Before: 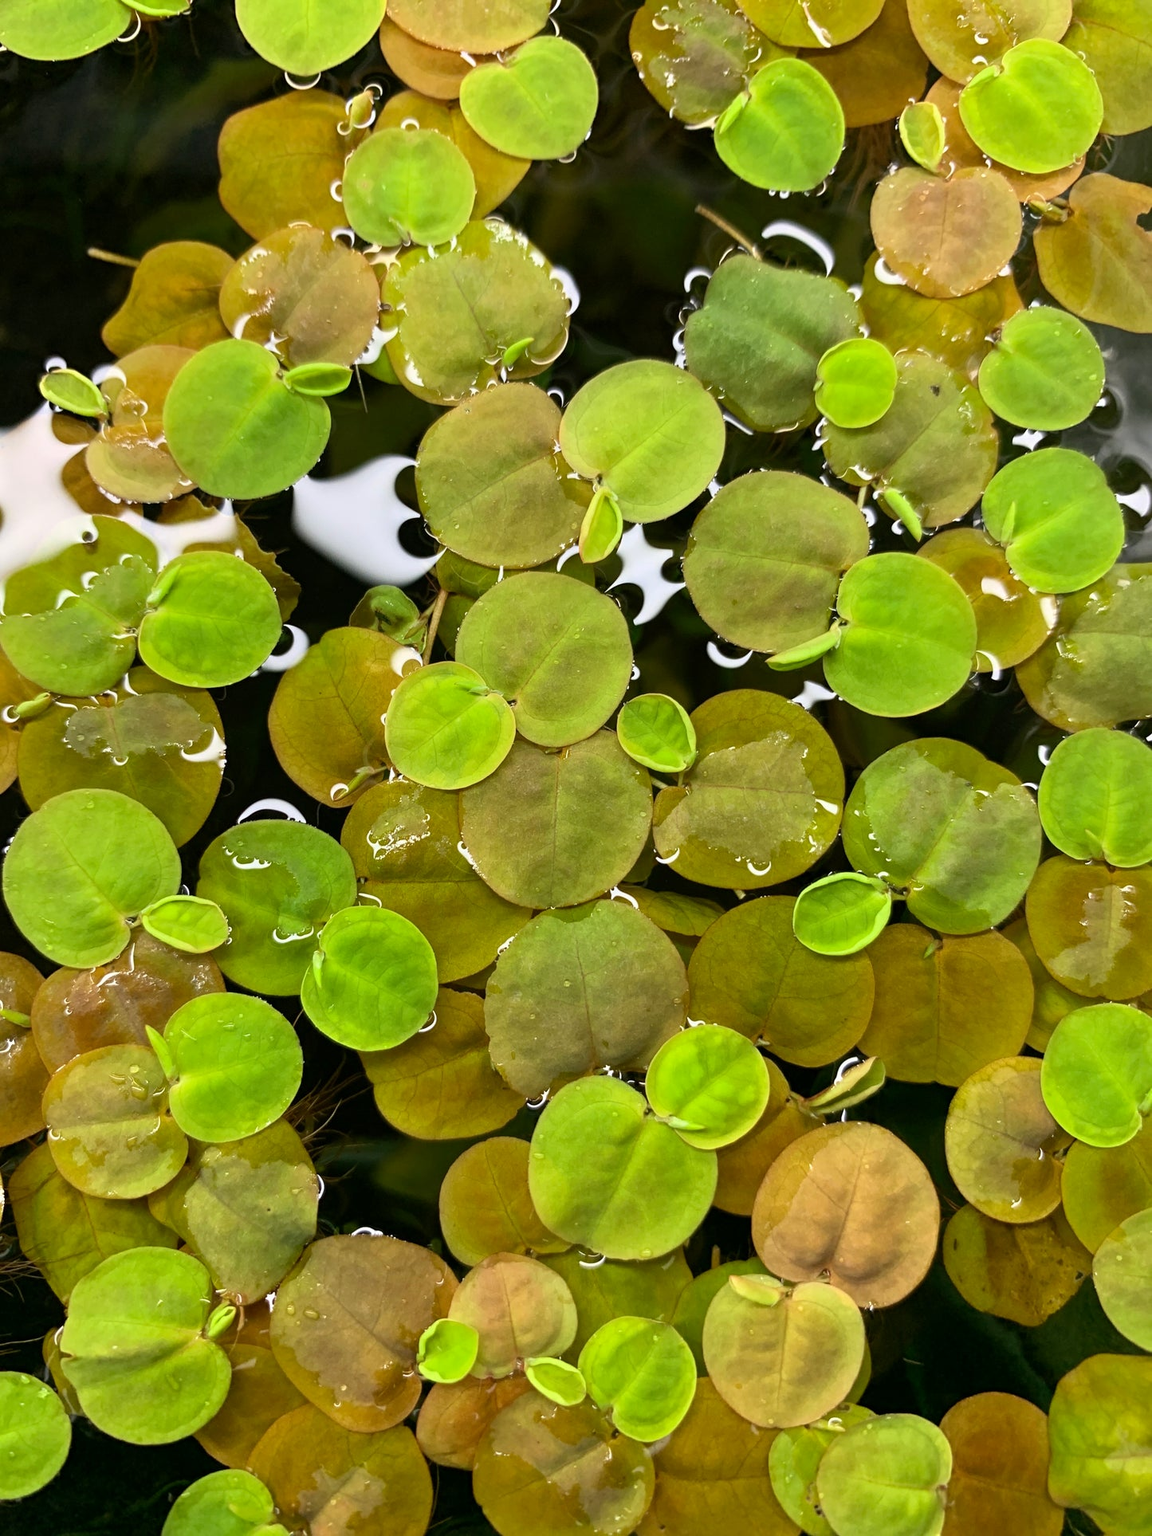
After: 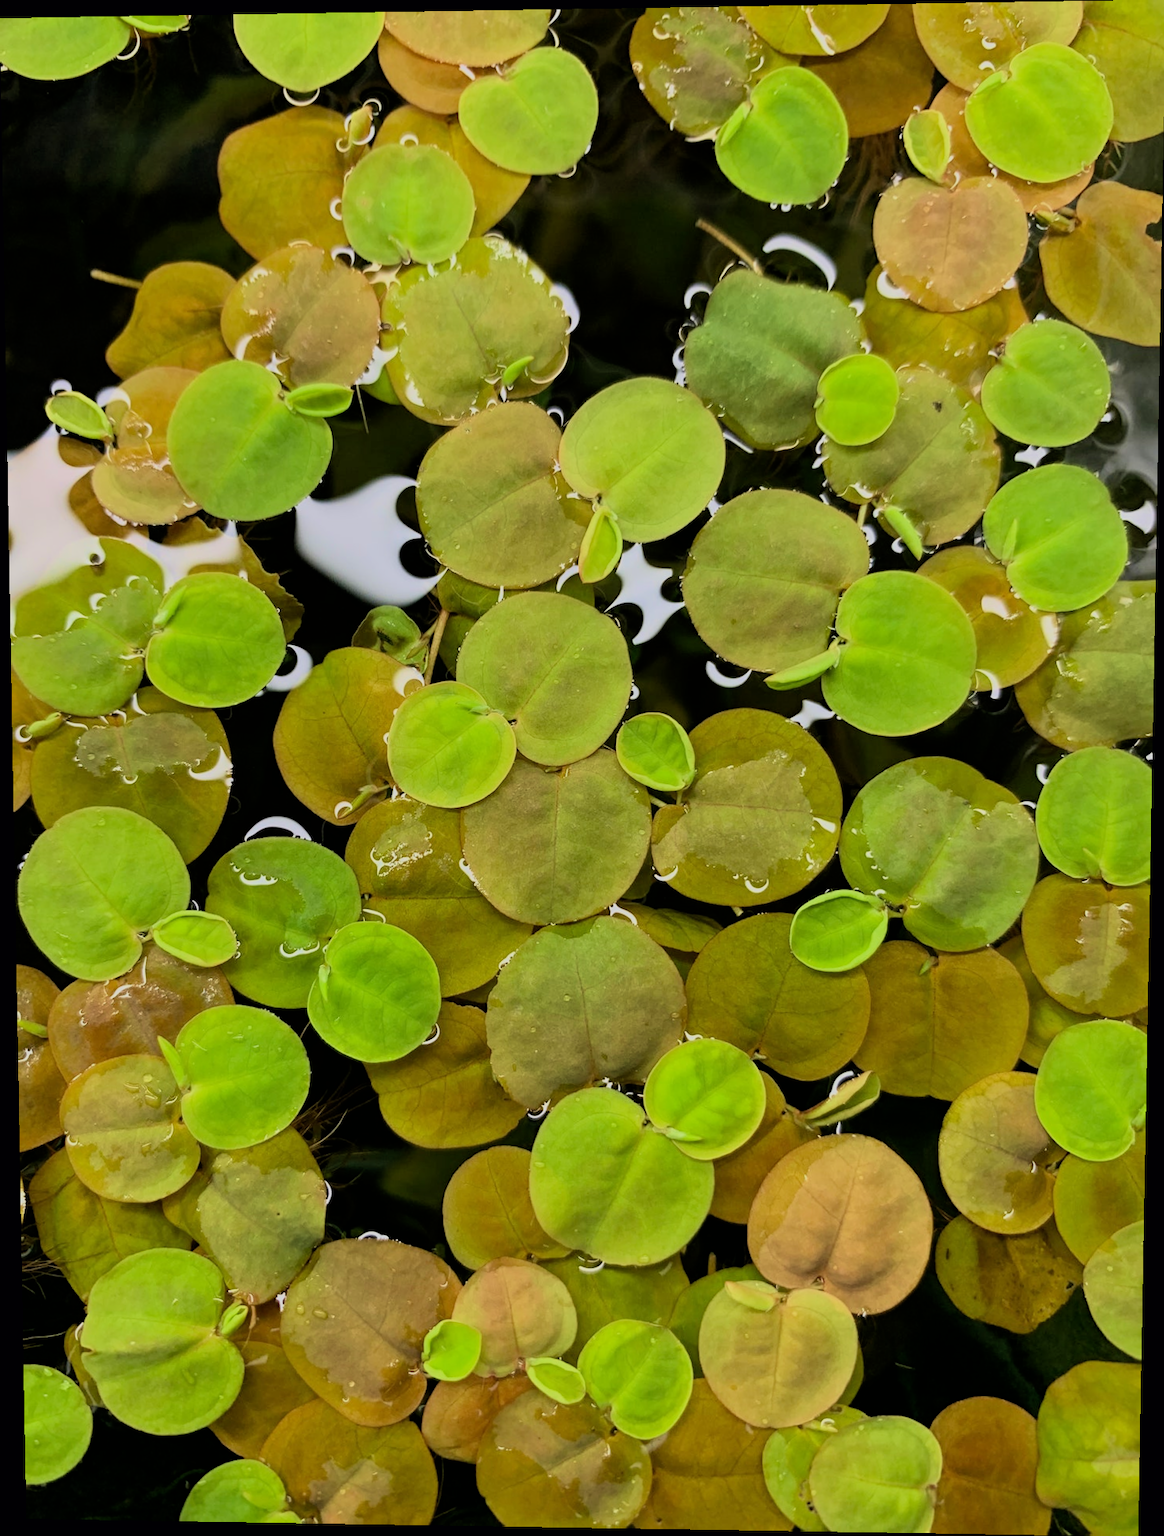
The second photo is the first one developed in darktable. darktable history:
filmic rgb: black relative exposure -7.65 EV, white relative exposure 4.56 EV, hardness 3.61, color science v6 (2022)
velvia: on, module defaults
rotate and perspective: lens shift (vertical) 0.048, lens shift (horizontal) -0.024, automatic cropping off
